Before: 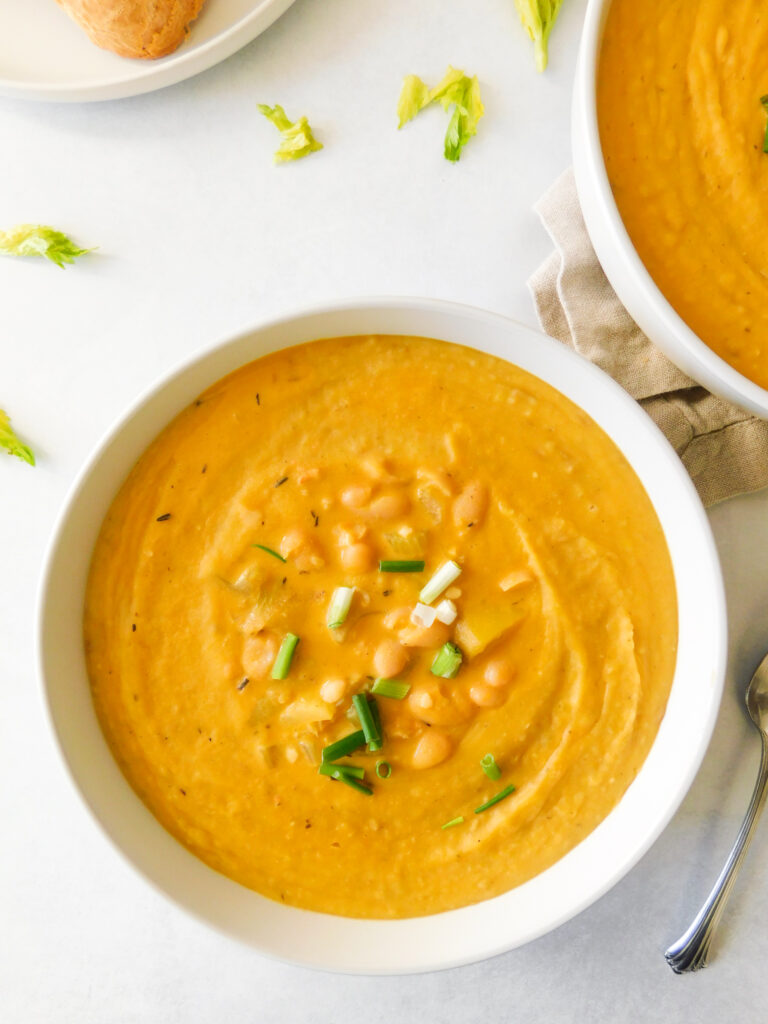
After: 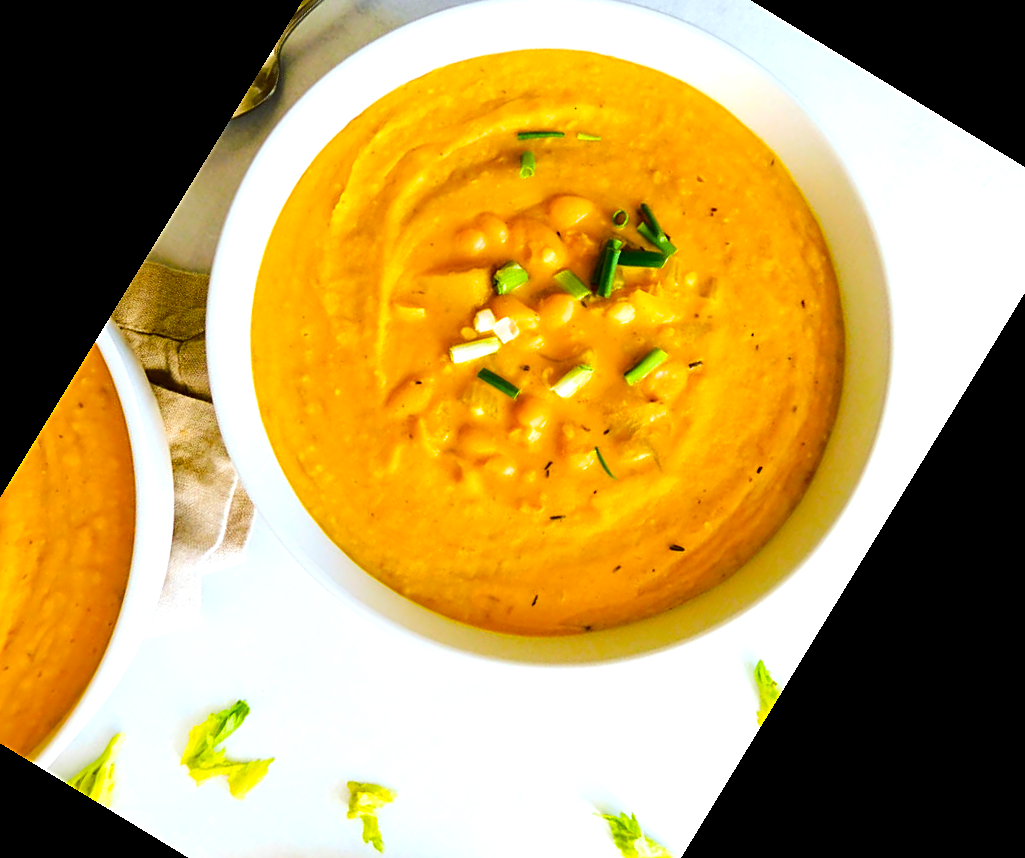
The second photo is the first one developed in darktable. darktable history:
tone equalizer: -8 EV -0.417 EV, -7 EV -0.389 EV, -6 EV -0.333 EV, -5 EV -0.222 EV, -3 EV 0.222 EV, -2 EV 0.333 EV, -1 EV 0.389 EV, +0 EV 0.417 EV, edges refinement/feathering 500, mask exposure compensation -1.57 EV, preserve details no
crop and rotate: angle 148.68°, left 9.111%, top 15.603%, right 4.588%, bottom 17.041%
rgb levels: preserve colors max RGB
white balance: emerald 1
contrast brightness saturation: contrast 0.12, brightness -0.12, saturation 0.2
sharpen: amount 0.6
color correction: highlights a* -4.18, highlights b* -10.81
color balance rgb: perceptual saturation grading › global saturation 30%, global vibrance 20%
